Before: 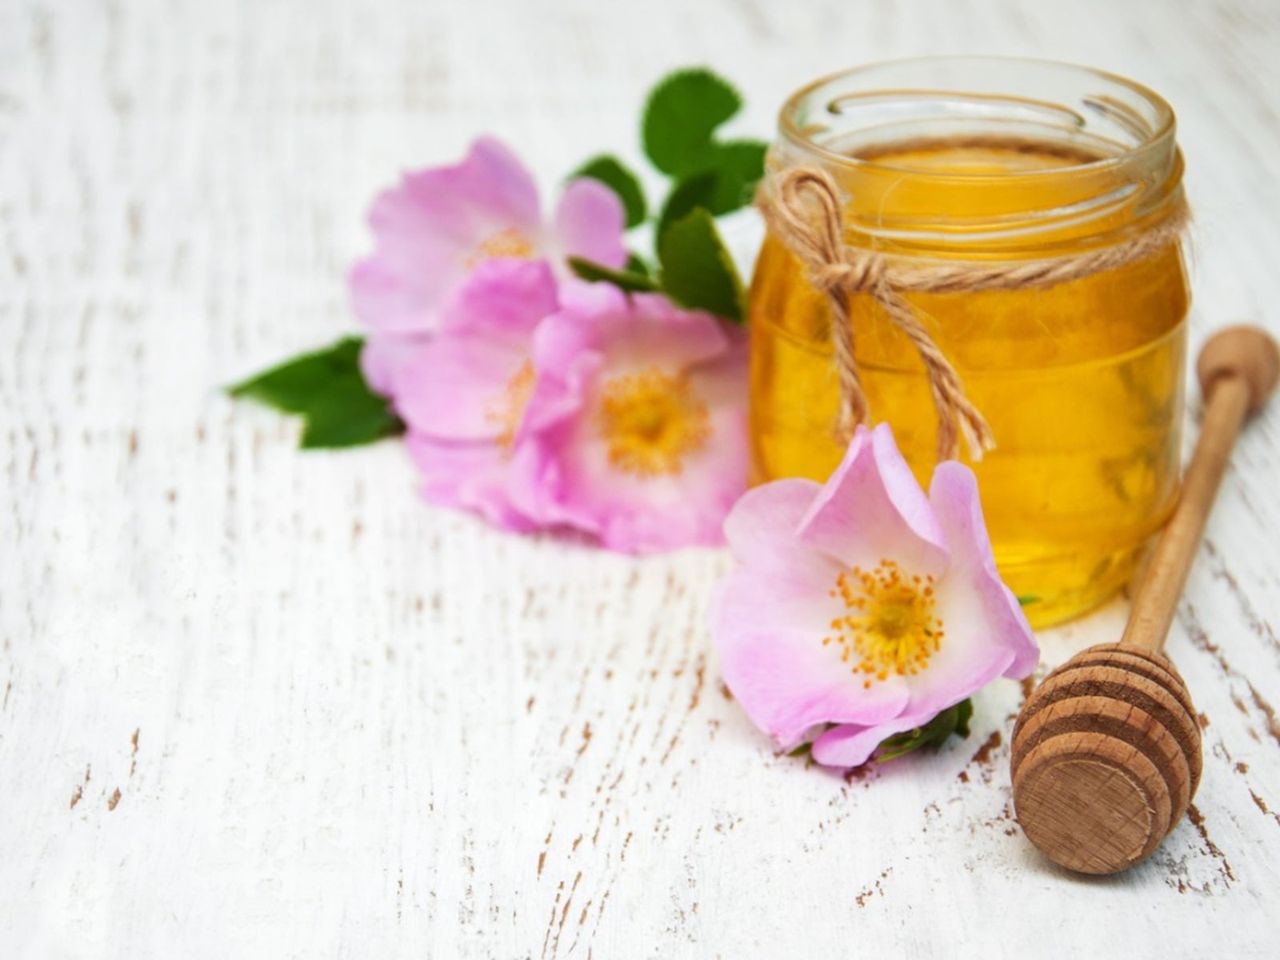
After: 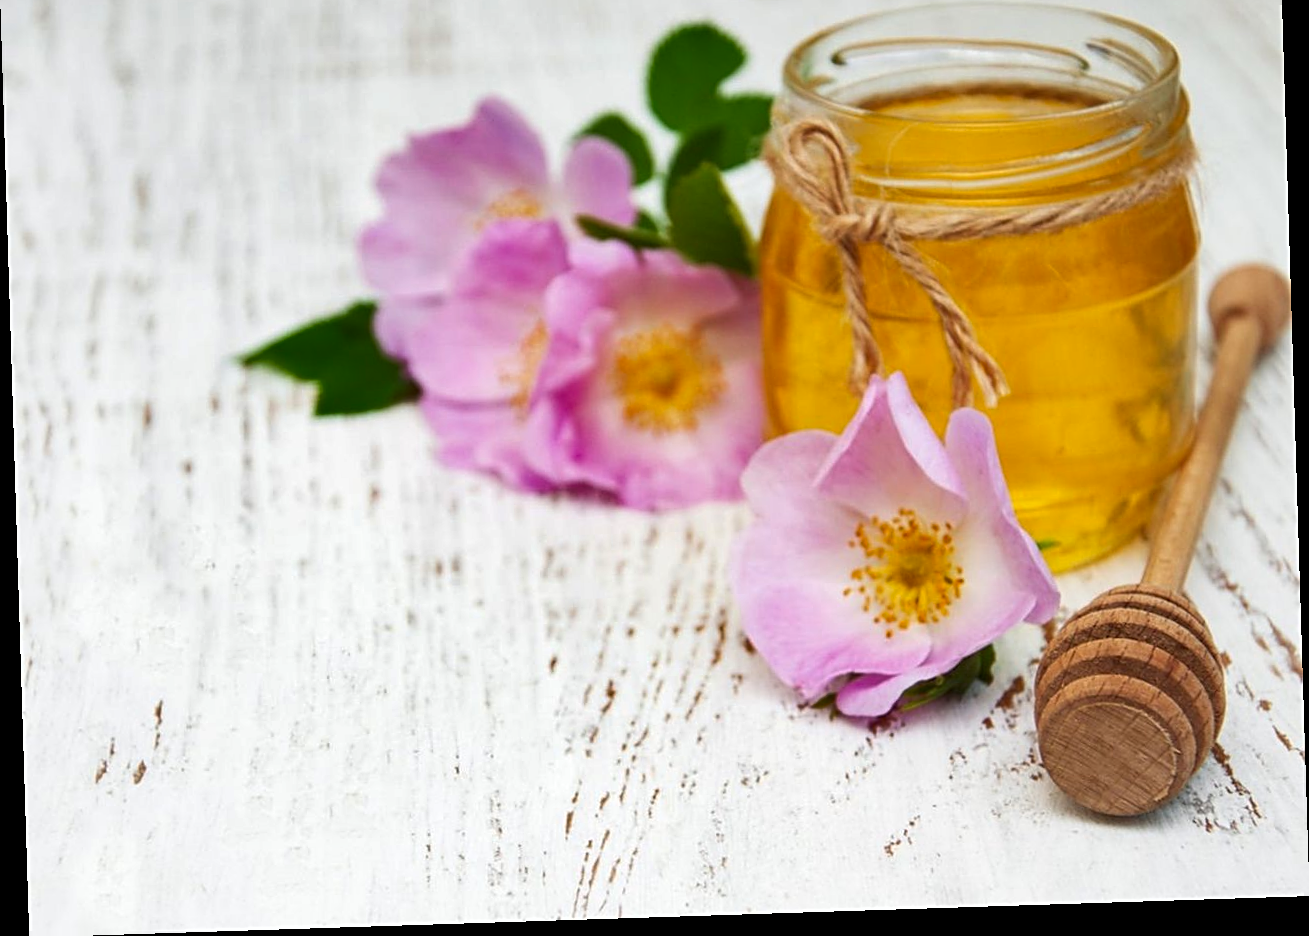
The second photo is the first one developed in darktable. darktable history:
sharpen: on, module defaults
crop and rotate: top 6.25%
rotate and perspective: rotation -1.77°, lens shift (horizontal) 0.004, automatic cropping off
base curve: preserve colors none
shadows and highlights: low approximation 0.01, soften with gaussian
